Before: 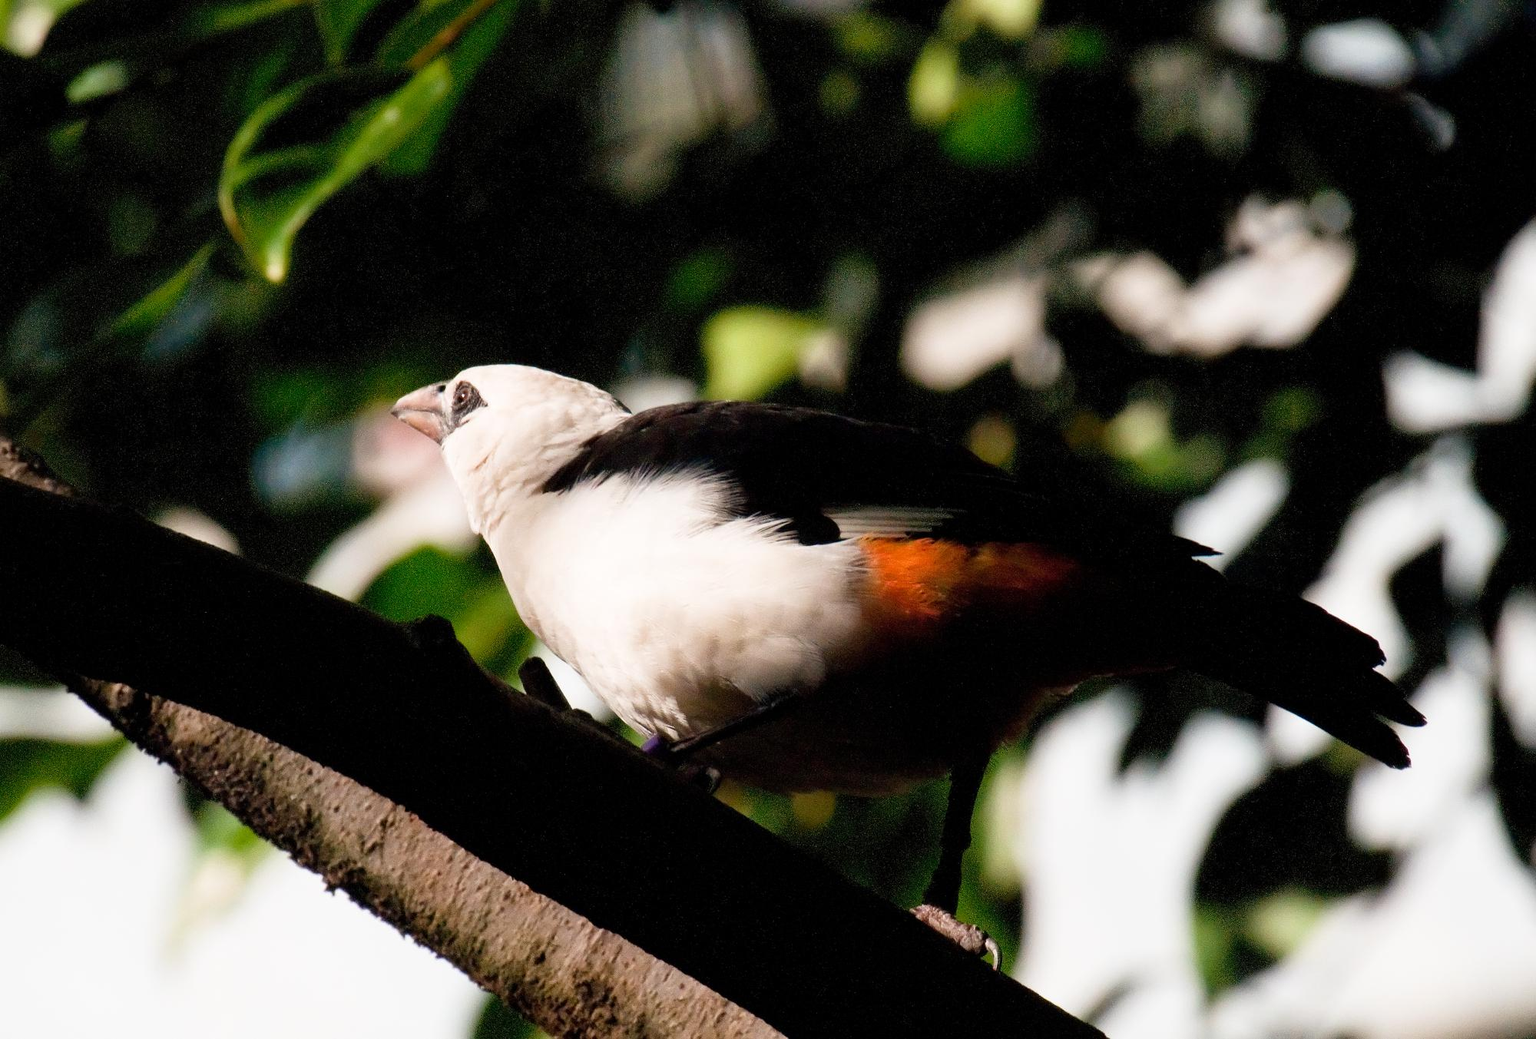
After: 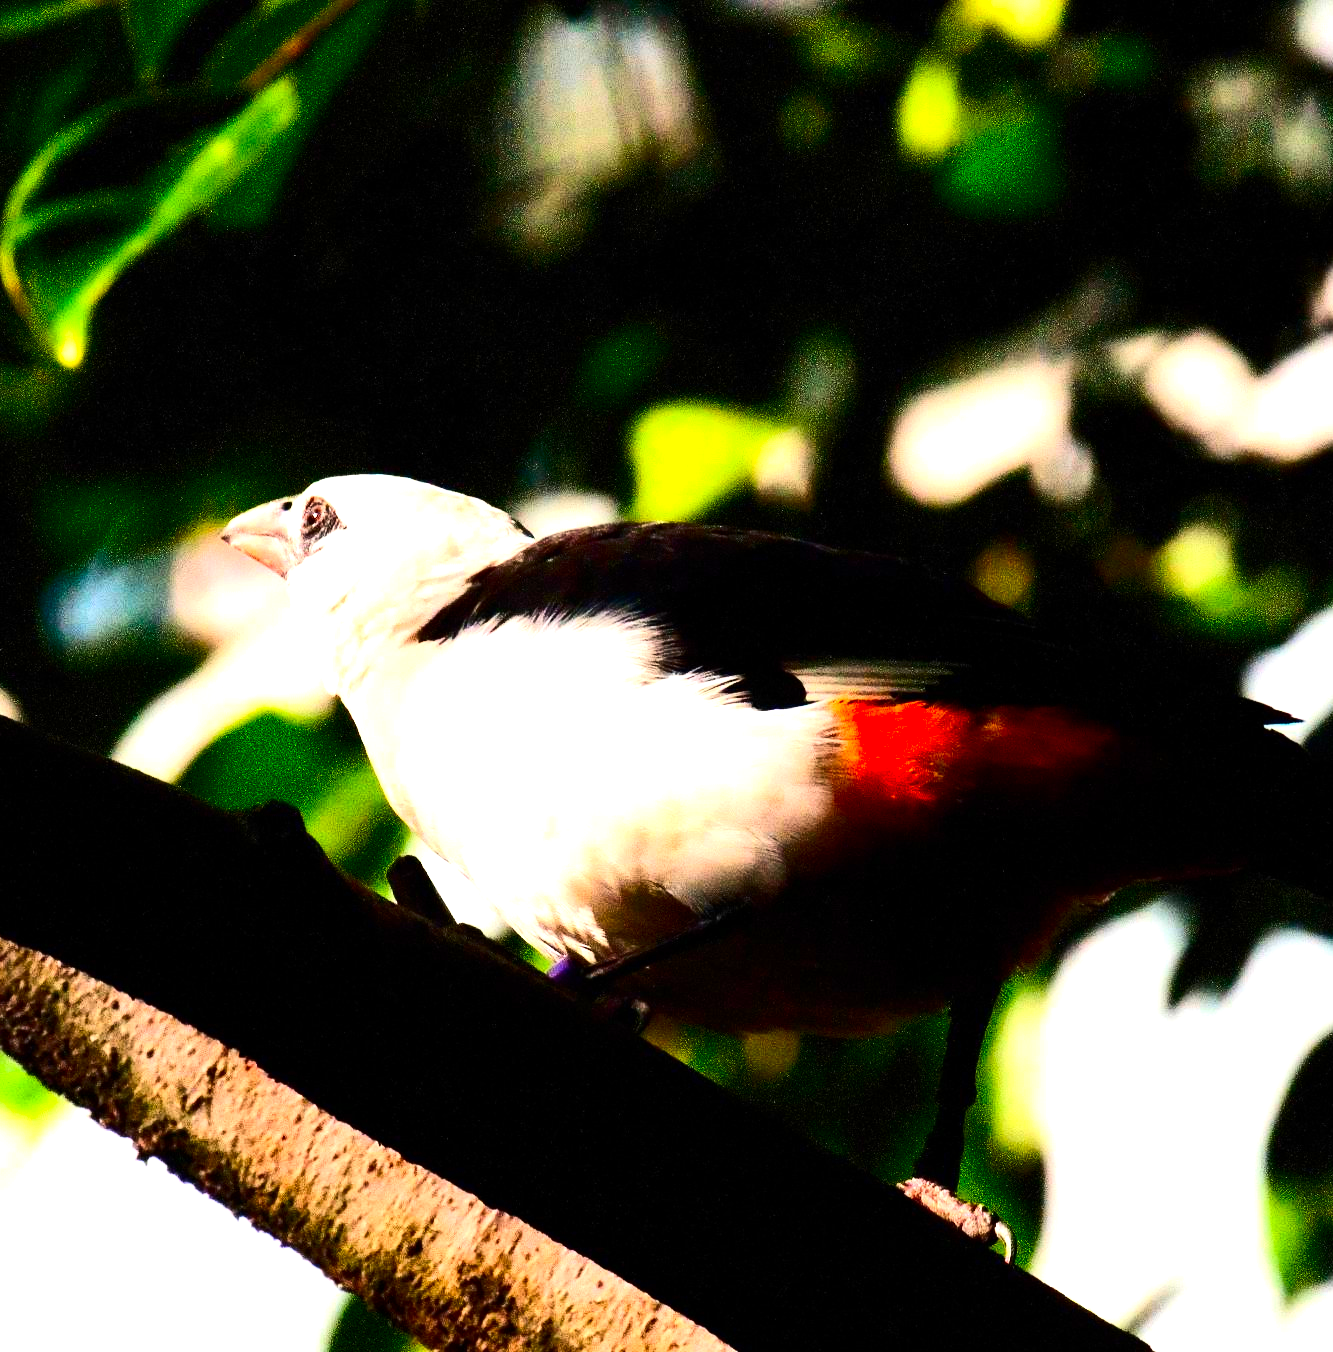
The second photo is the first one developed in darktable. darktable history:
crop and rotate: left 14.436%, right 18.898%
tone equalizer: -8 EV -0.75 EV, -7 EV -0.7 EV, -6 EV -0.6 EV, -5 EV -0.4 EV, -3 EV 0.4 EV, -2 EV 0.6 EV, -1 EV 0.7 EV, +0 EV 0.75 EV, edges refinement/feathering 500, mask exposure compensation -1.57 EV, preserve details no
exposure: exposure 0.574 EV, compensate highlight preservation false
contrast brightness saturation: contrast 0.26, brightness 0.02, saturation 0.87
